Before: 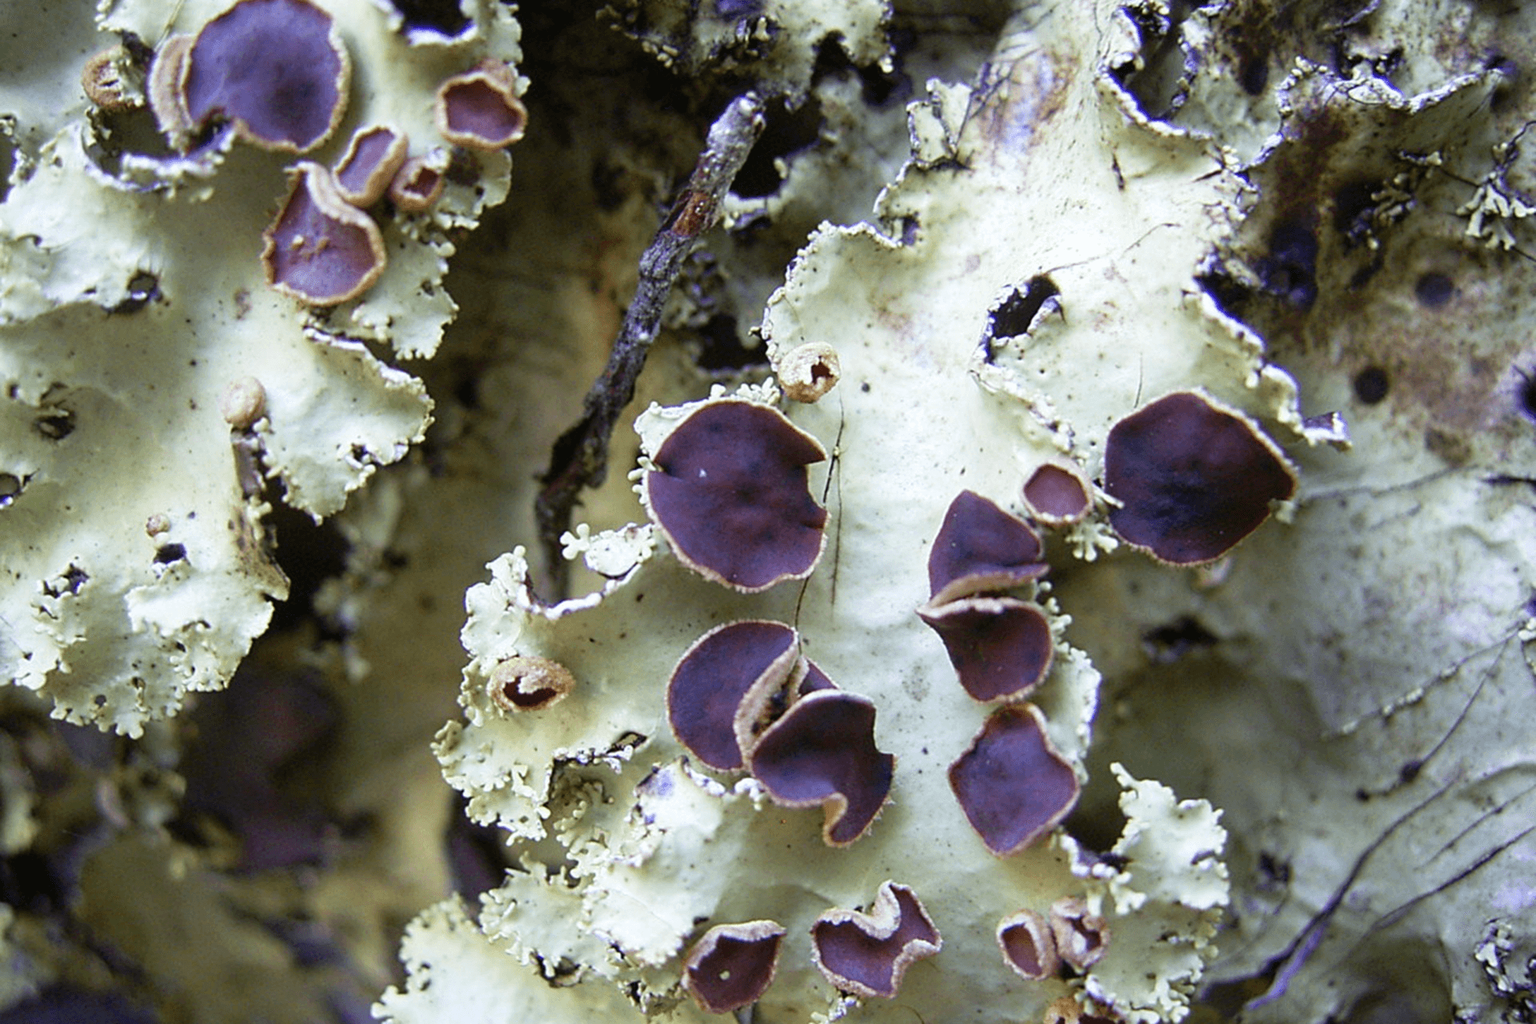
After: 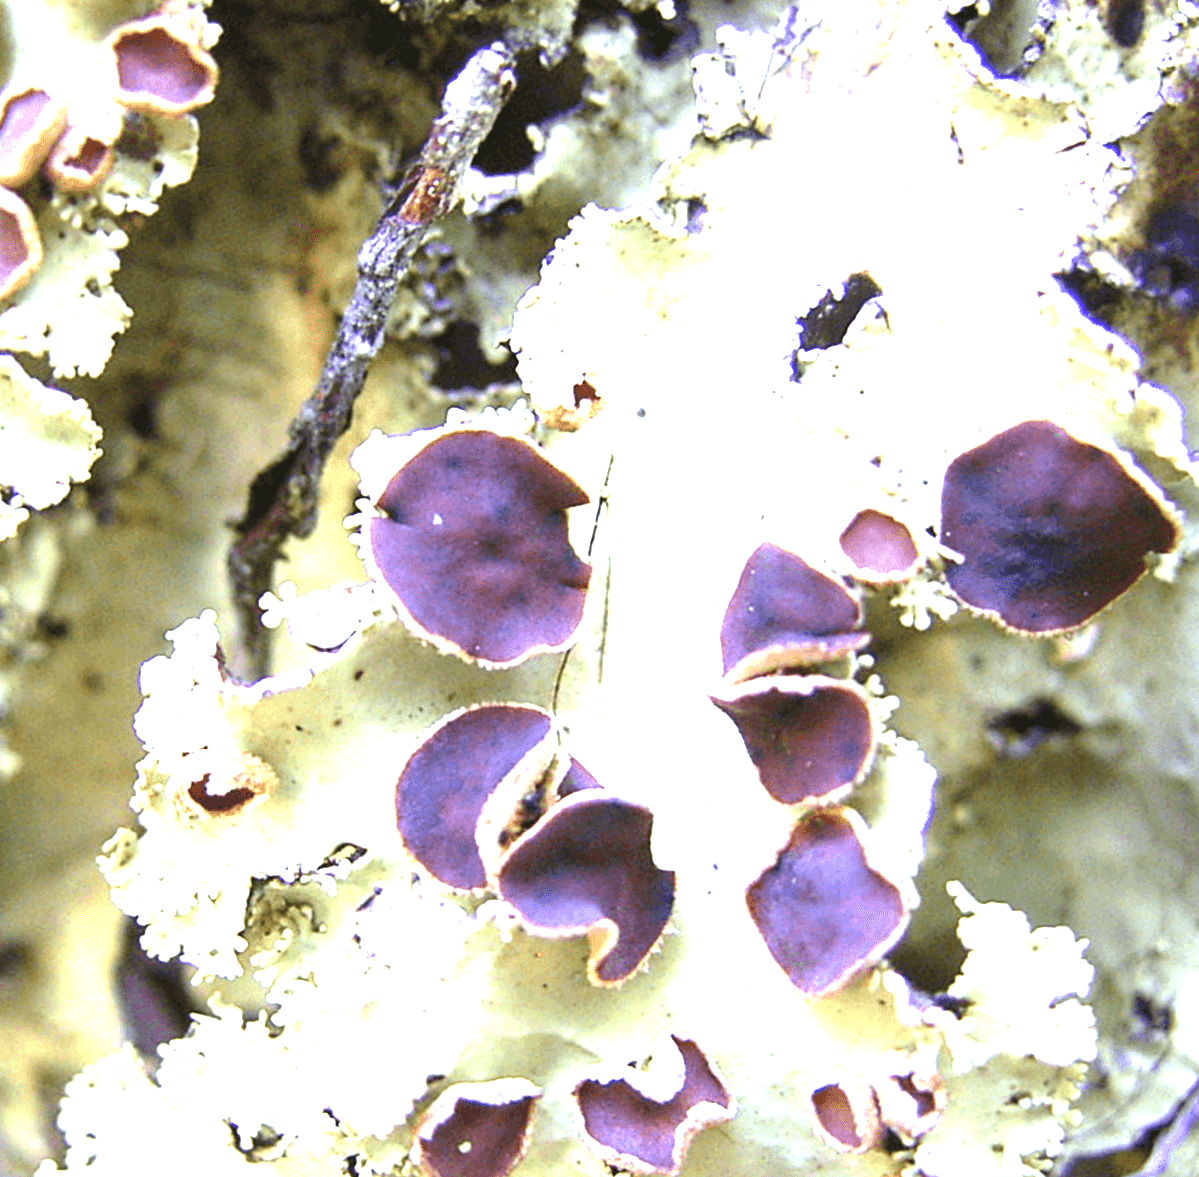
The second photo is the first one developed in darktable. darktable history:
crop and rotate: left 22.974%, top 5.642%, right 14.527%, bottom 2.328%
exposure: exposure 2.046 EV, compensate exposure bias true, compensate highlight preservation false
